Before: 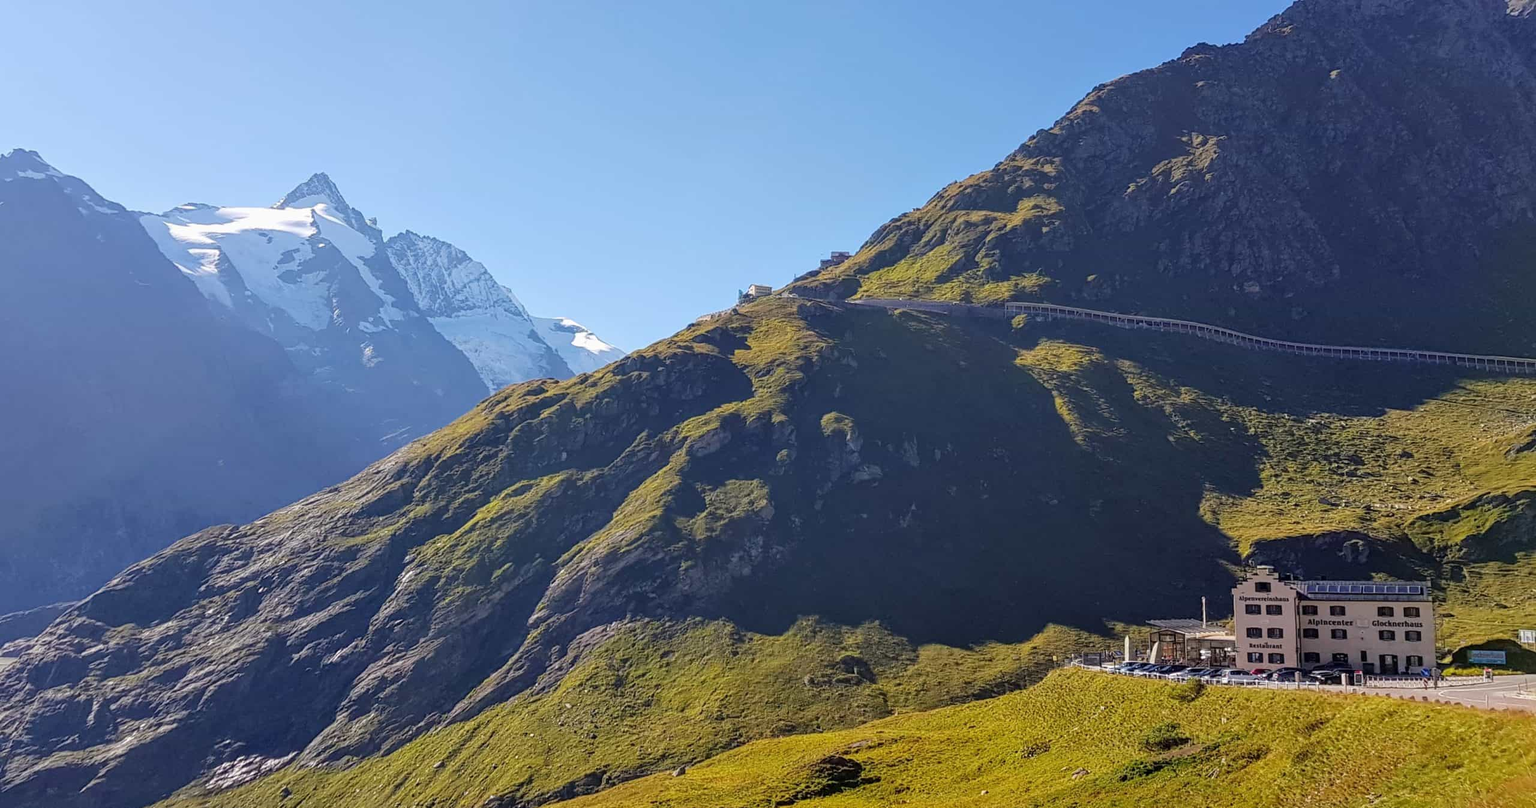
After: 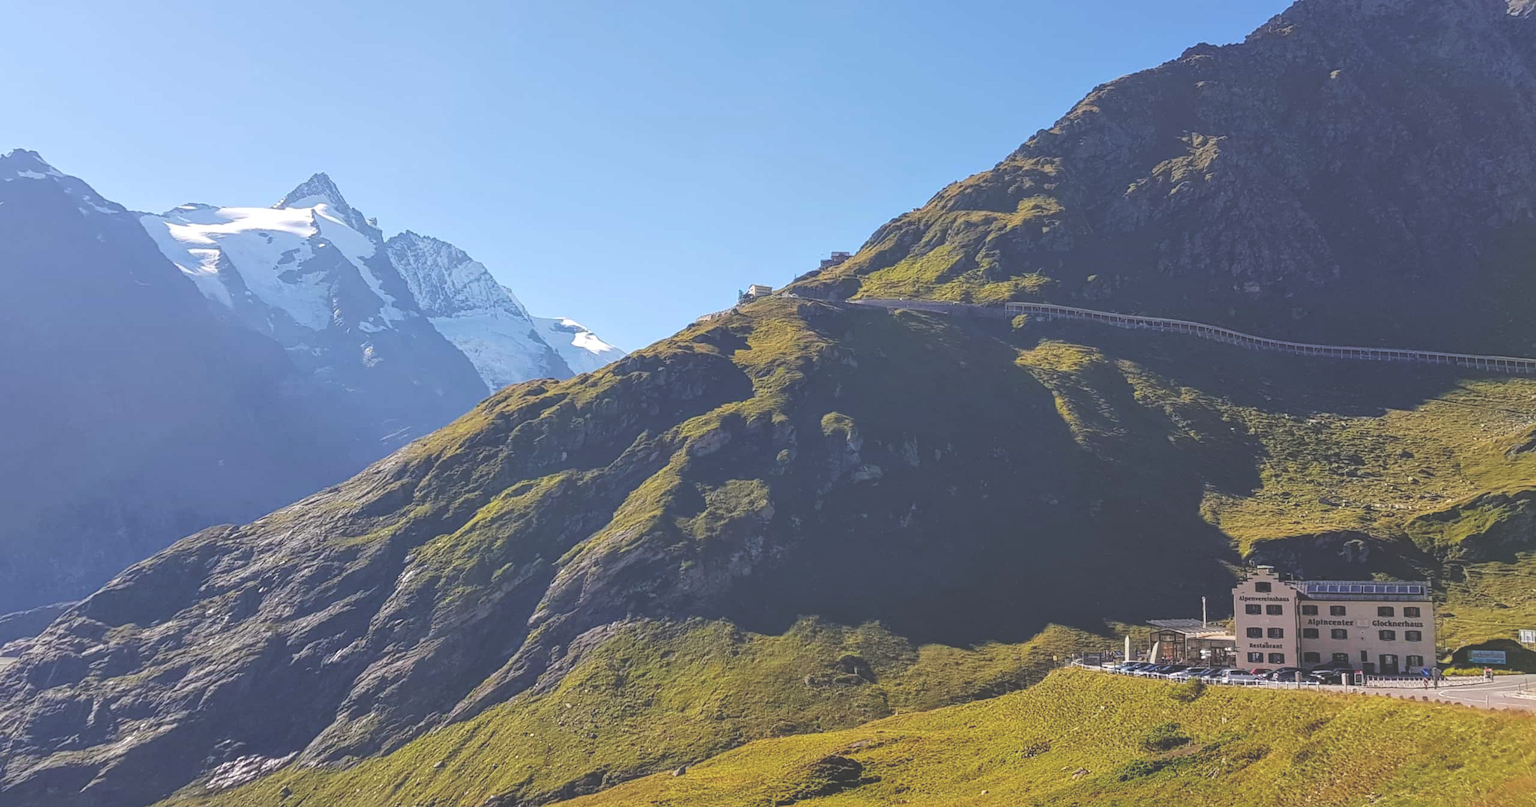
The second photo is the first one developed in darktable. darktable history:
exposure: black level correction -0.039, exposure 0.062 EV, compensate exposure bias true, compensate highlight preservation false
